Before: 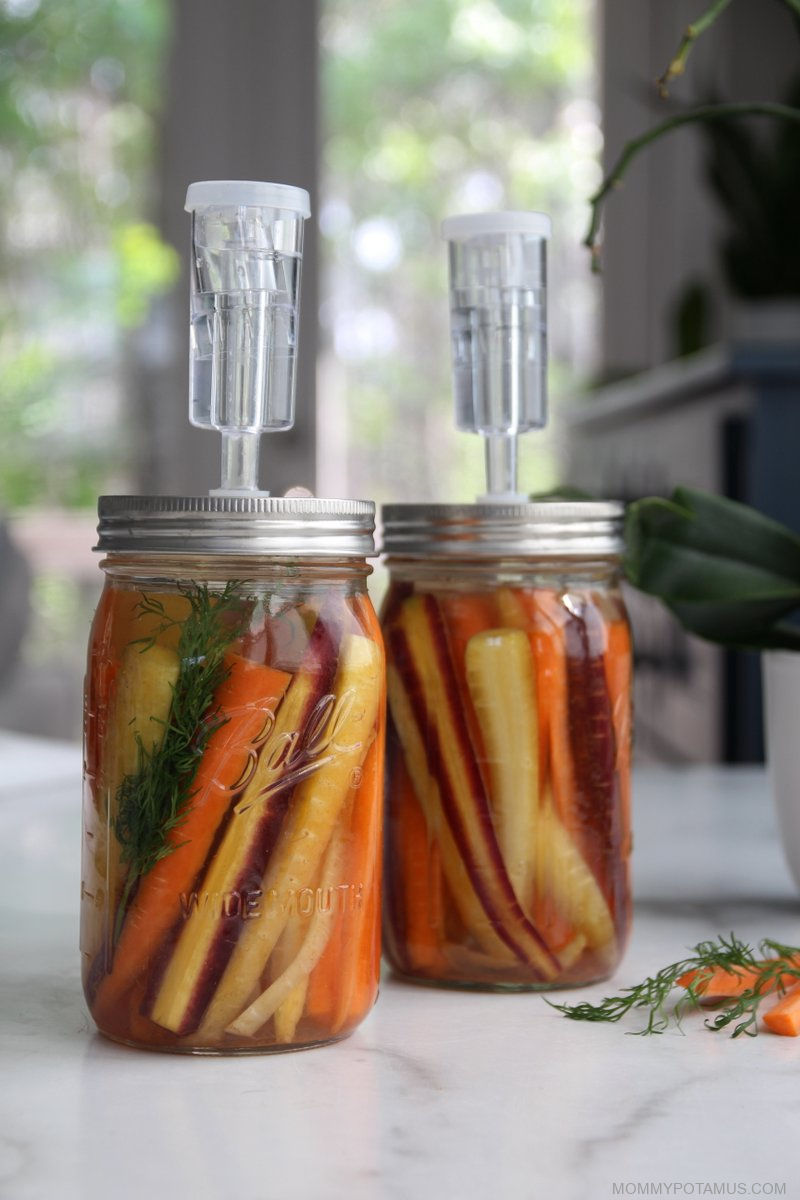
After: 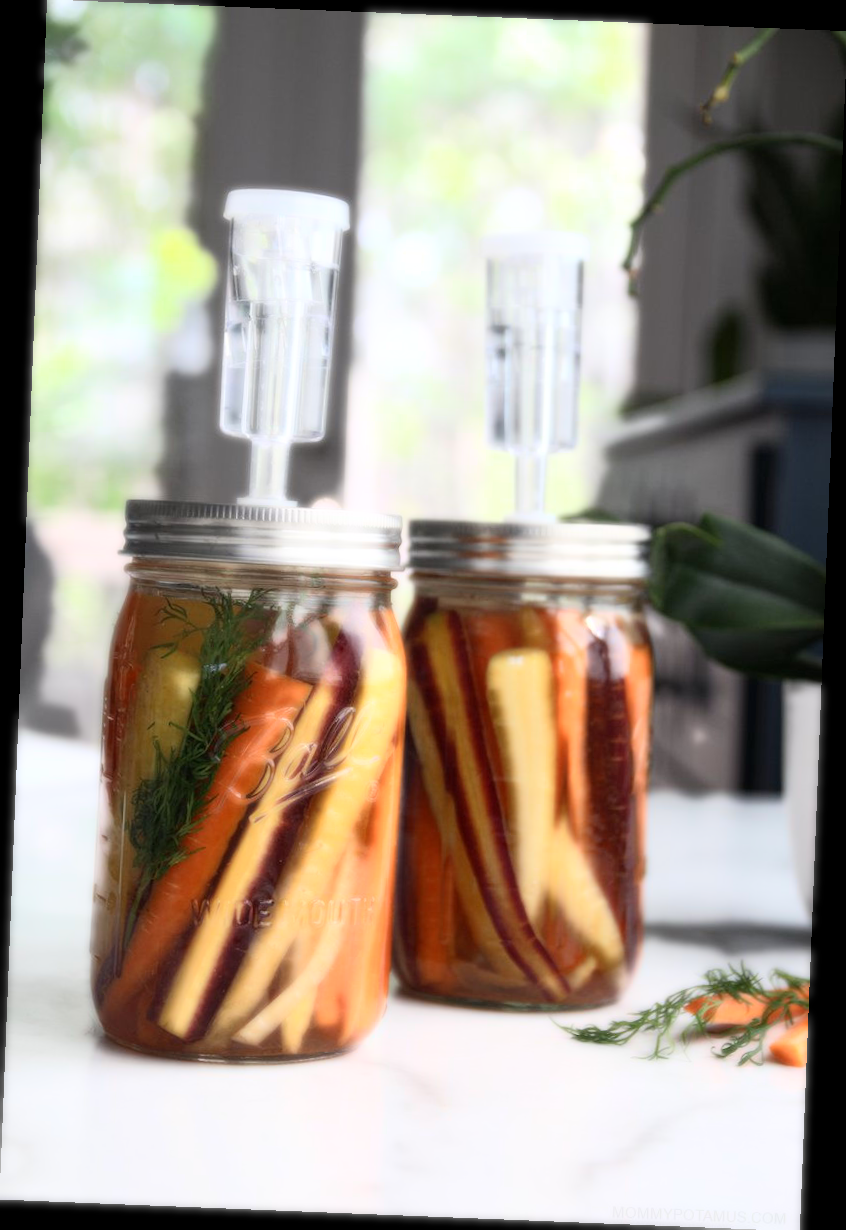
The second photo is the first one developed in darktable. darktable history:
bloom: size 0%, threshold 54.82%, strength 8.31%
rotate and perspective: rotation 2.27°, automatic cropping off
